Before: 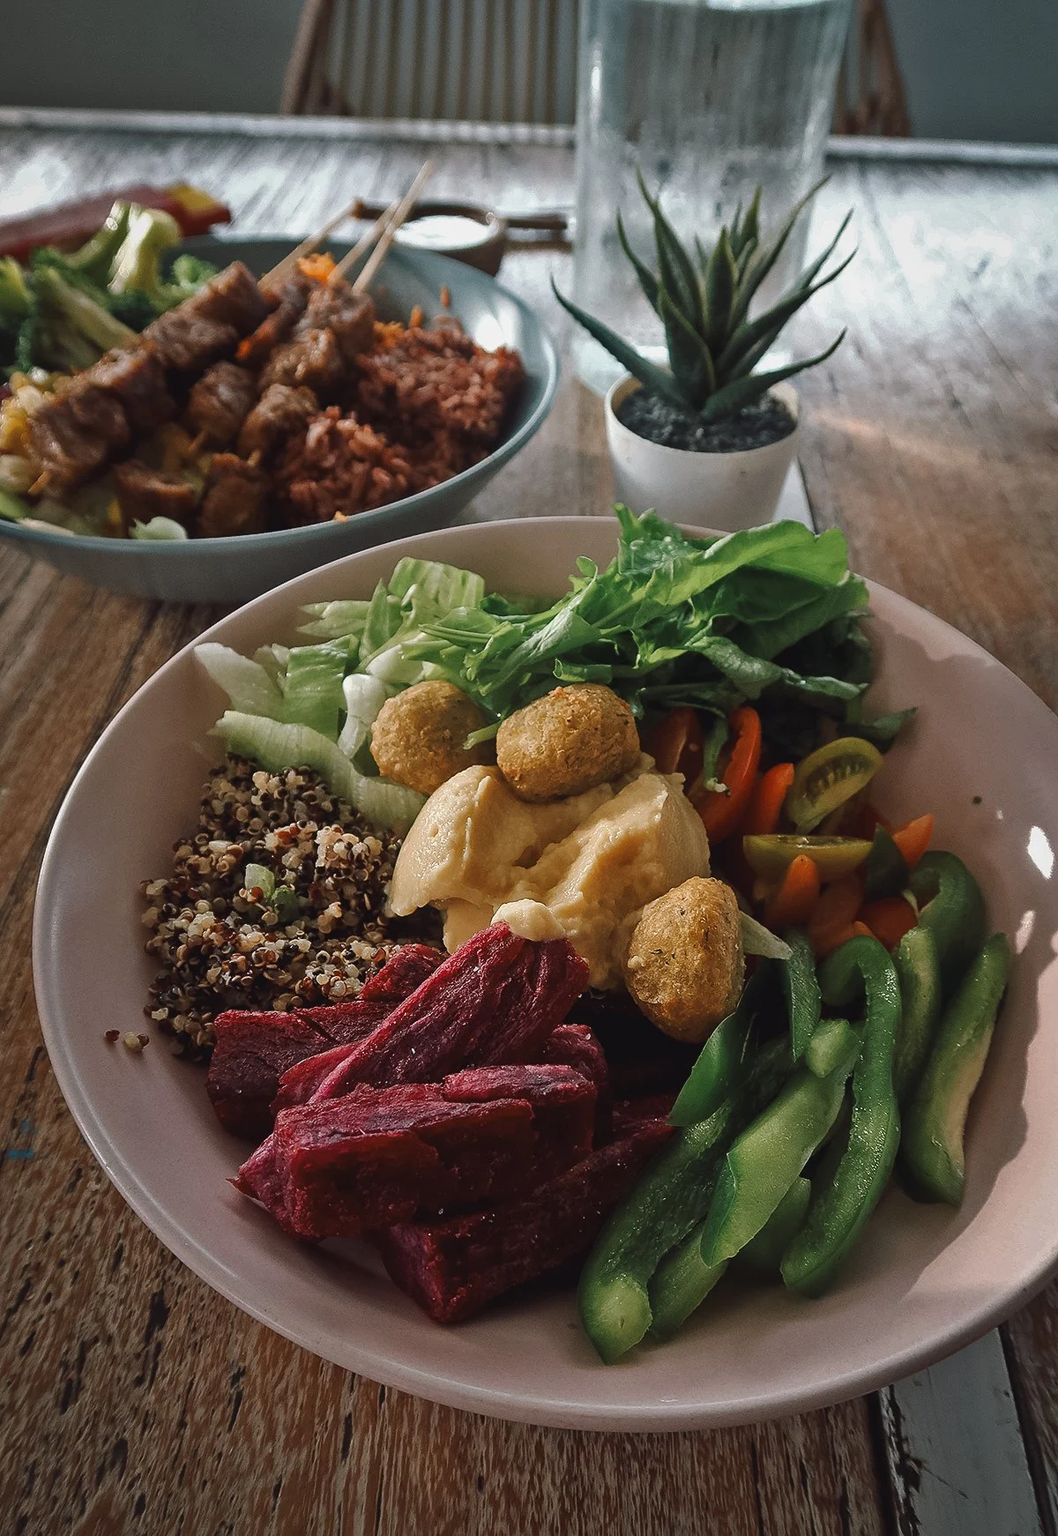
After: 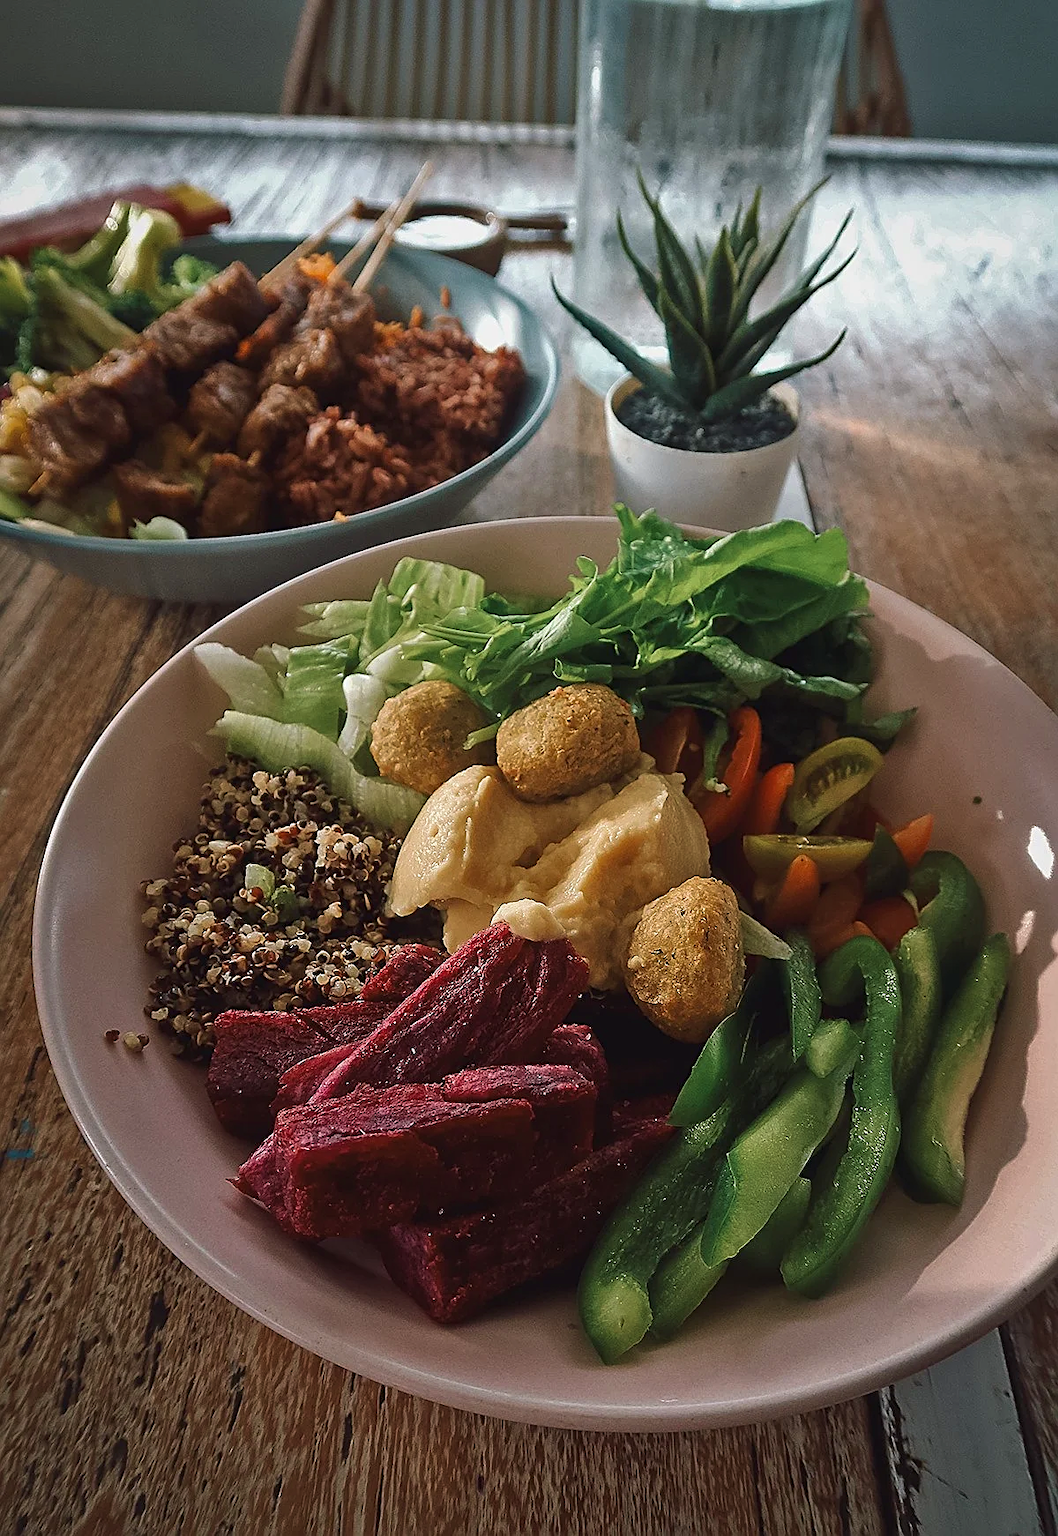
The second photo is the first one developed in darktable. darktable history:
sharpen: on, module defaults
velvia: on, module defaults
white balance: emerald 1
